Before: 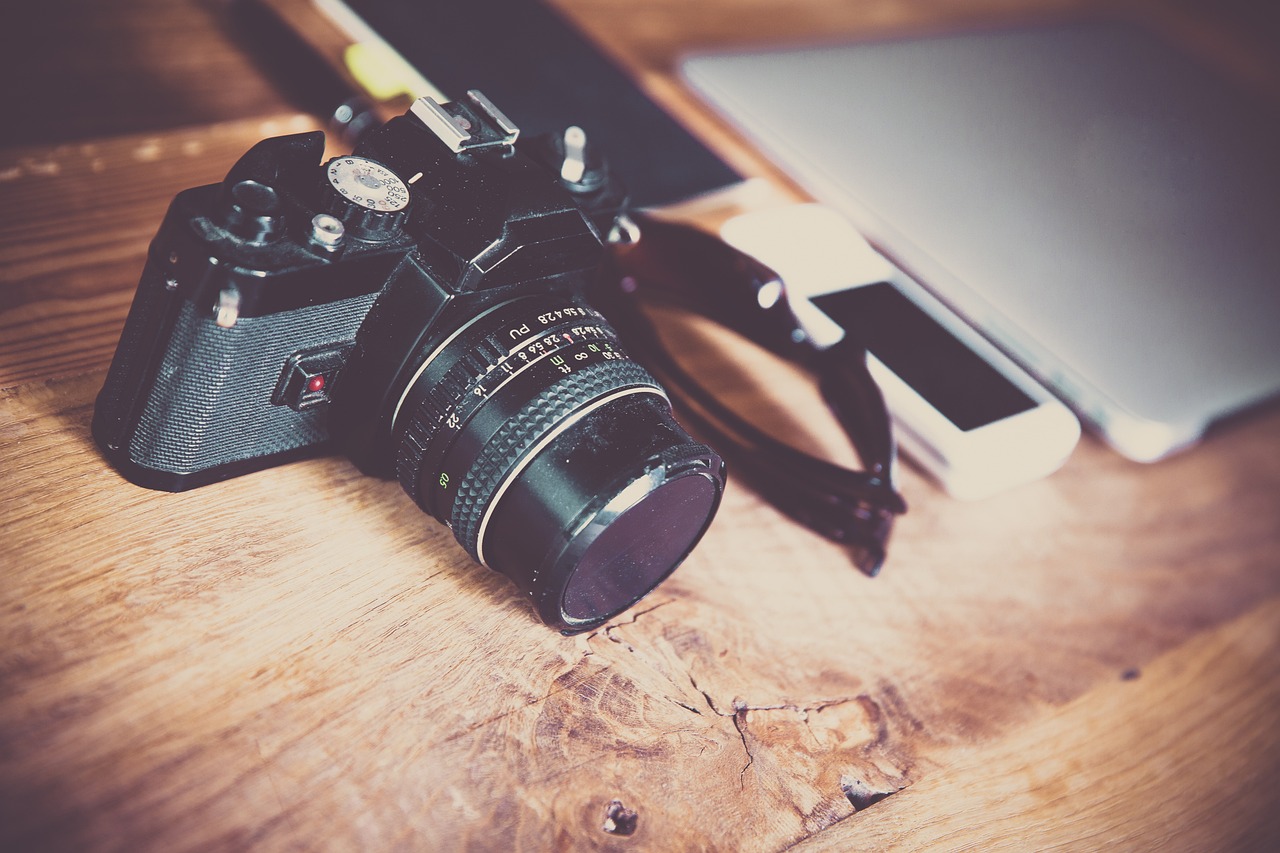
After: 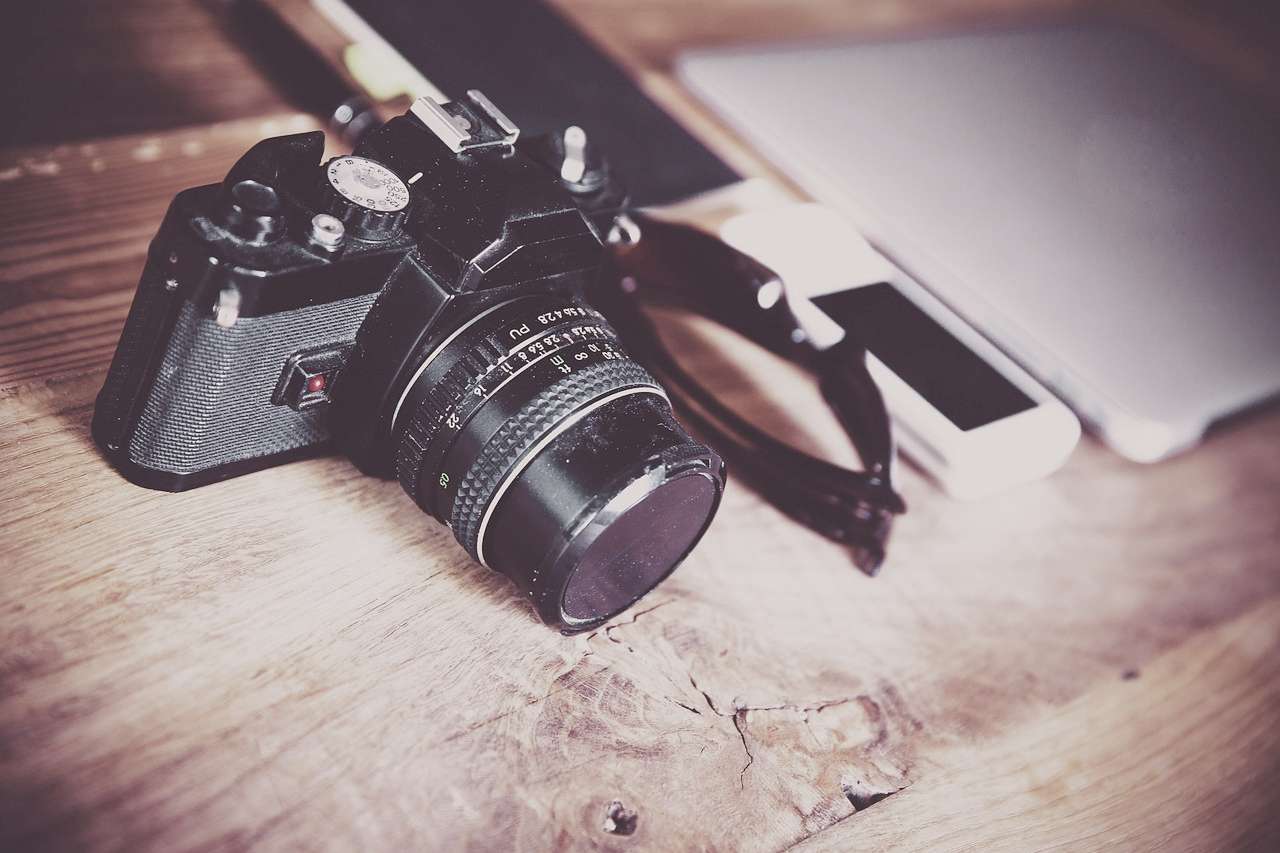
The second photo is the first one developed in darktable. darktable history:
tone curve: curves: ch0 [(0, 0) (0.003, 0.019) (0.011, 0.02) (0.025, 0.019) (0.044, 0.027) (0.069, 0.038) (0.1, 0.056) (0.136, 0.089) (0.177, 0.137) (0.224, 0.187) (0.277, 0.259) (0.335, 0.343) (0.399, 0.437) (0.468, 0.532) (0.543, 0.613) (0.623, 0.685) (0.709, 0.752) (0.801, 0.822) (0.898, 0.9) (1, 1)], preserve colors none
color look up table: target L [91.08, 91.88, 89.4, 82.05, 66.04, 66.33, 65.61, 58.8, 41.2, 35.64, 33.07, 2.278, 200.32, 81.92, 83.44, 76.4, 70.62, 62.81, 55.56, 55.38, 46.23, 46.81, 40.01, 32.8, 31.9, 23.36, 8.859, 86.9, 75.12, 75.08, 67.64, 49.33, 53.16, 59.37, 58.11, 59.43, 39.08, 36.59, 30.73, 31.7, 9.045, 1.137, 96.17, 90.61, 80.49, 65.94, 71.81, 44.95, 34.36], target a [-7.549, -14.63, -9.018, -31.92, -49.32, -19.39, -16.88, -4.209, -27.71, -8.044, -20.08, -6.413, 0, 3.849, 5.723, 5.213, 20.53, 3.63, 24.49, 5.159, 58.45, 45.68, 23.02, 35.43, 11.77, 24.31, 19.12, 5.585, 22.61, 24.93, 9.435, 63.11, 60.98, 26.12, 12.04, 12.14, 36.72, 17.89, 31.95, 2.856, 23.29, 8.387, -3.864, -15.41, -2.455, -18.78, -4.724, -7.893, -1.853], target b [28.43, 74.26, 9.41, 10.91, 43.24, 48.22, 24.43, 0.981, 23.7, 18.84, 10.88, 3.557, 0, 15.3, -0.933, 47.33, 6.252, 10.08, 25.07, 32.7, 18.65, 32.04, 3.384, 25.8, 15.78, 16.03, 10.52, -7.435, -11.69, -17.68, -23.15, -27.02, -41.05, -16.36, -16.64, -29.35, -34.61, -17.91, -3.746, -15.74, -33.88, -18.54, -2.434, -4.347, -6.806, -3.443, -17.99, -8.513, -1.951], num patches 49
